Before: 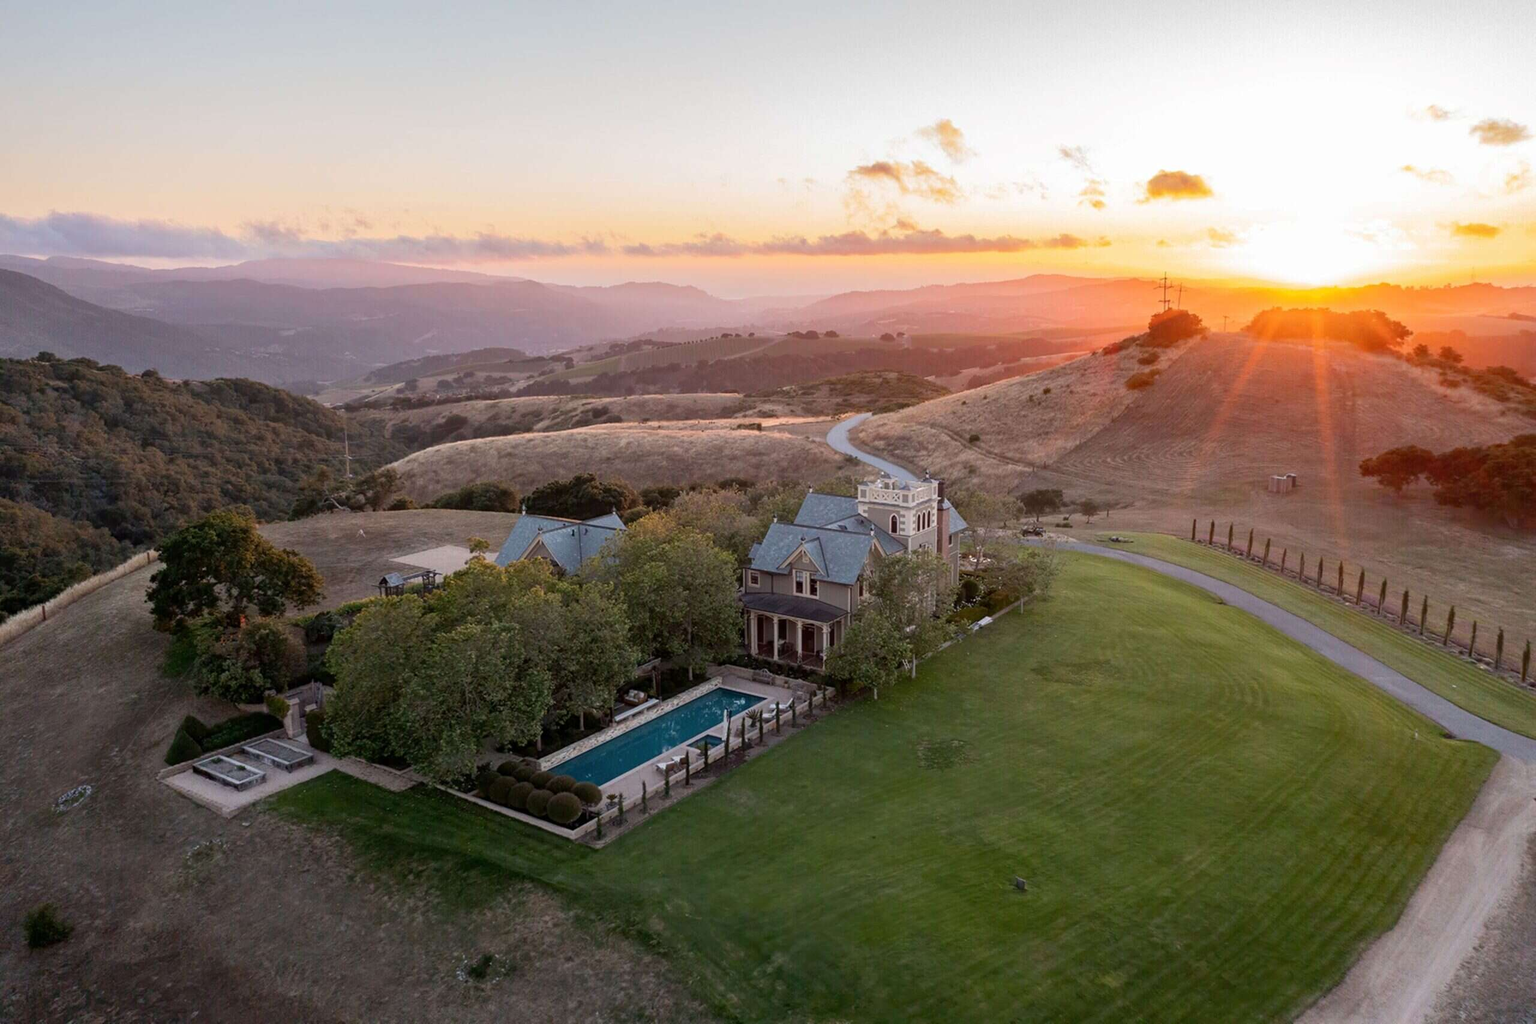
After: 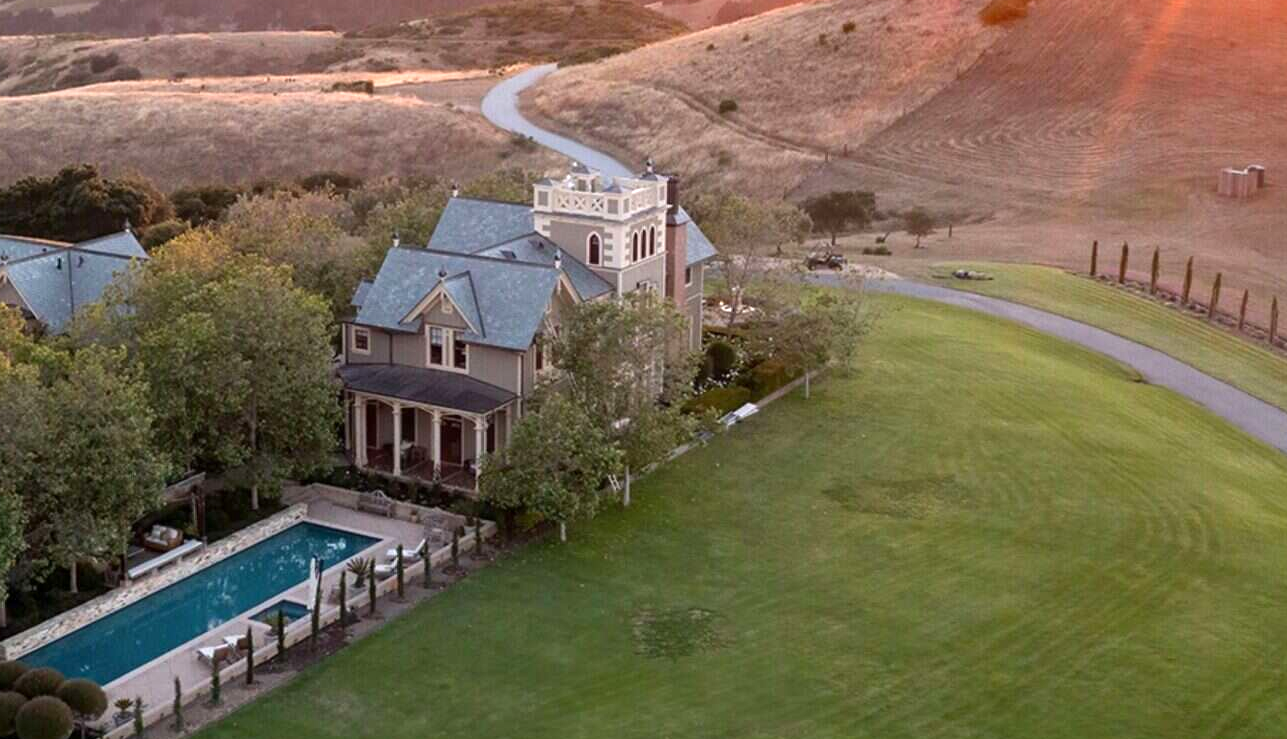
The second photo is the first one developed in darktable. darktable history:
exposure: exposure 0.6 EV, compensate highlight preservation false
crop: left 35.03%, top 36.625%, right 14.663%, bottom 20.057%
